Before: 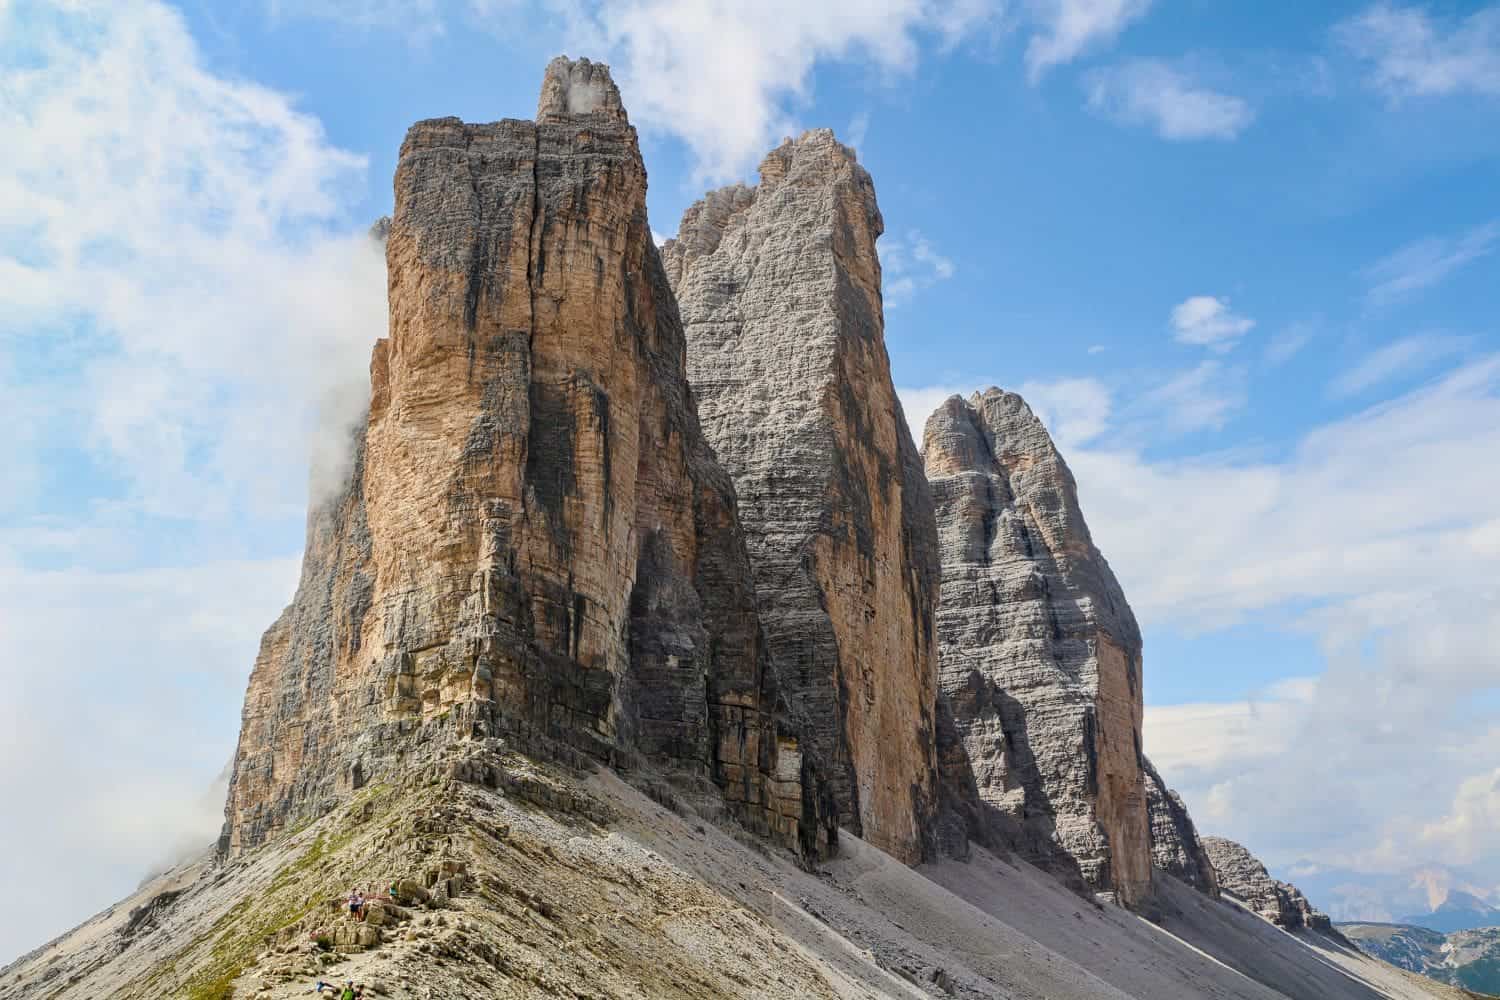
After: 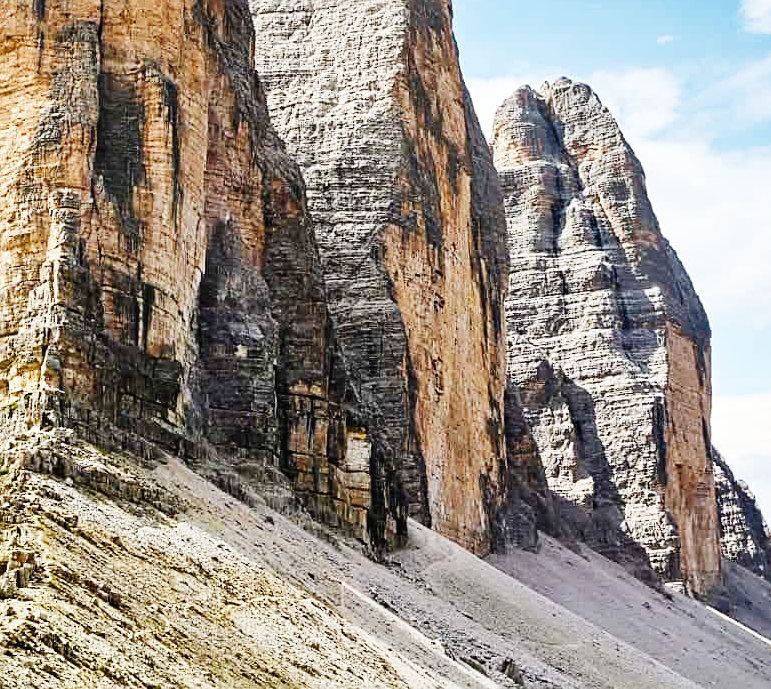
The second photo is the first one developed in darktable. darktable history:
base curve: curves: ch0 [(0, 0.003) (0.001, 0.002) (0.006, 0.004) (0.02, 0.022) (0.048, 0.086) (0.094, 0.234) (0.162, 0.431) (0.258, 0.629) (0.385, 0.8) (0.548, 0.918) (0.751, 0.988) (1, 1)], preserve colors none
shadows and highlights: low approximation 0.01, soften with gaussian
sharpen: on, module defaults
crop and rotate: left 28.763%, top 31.027%, right 19.821%
